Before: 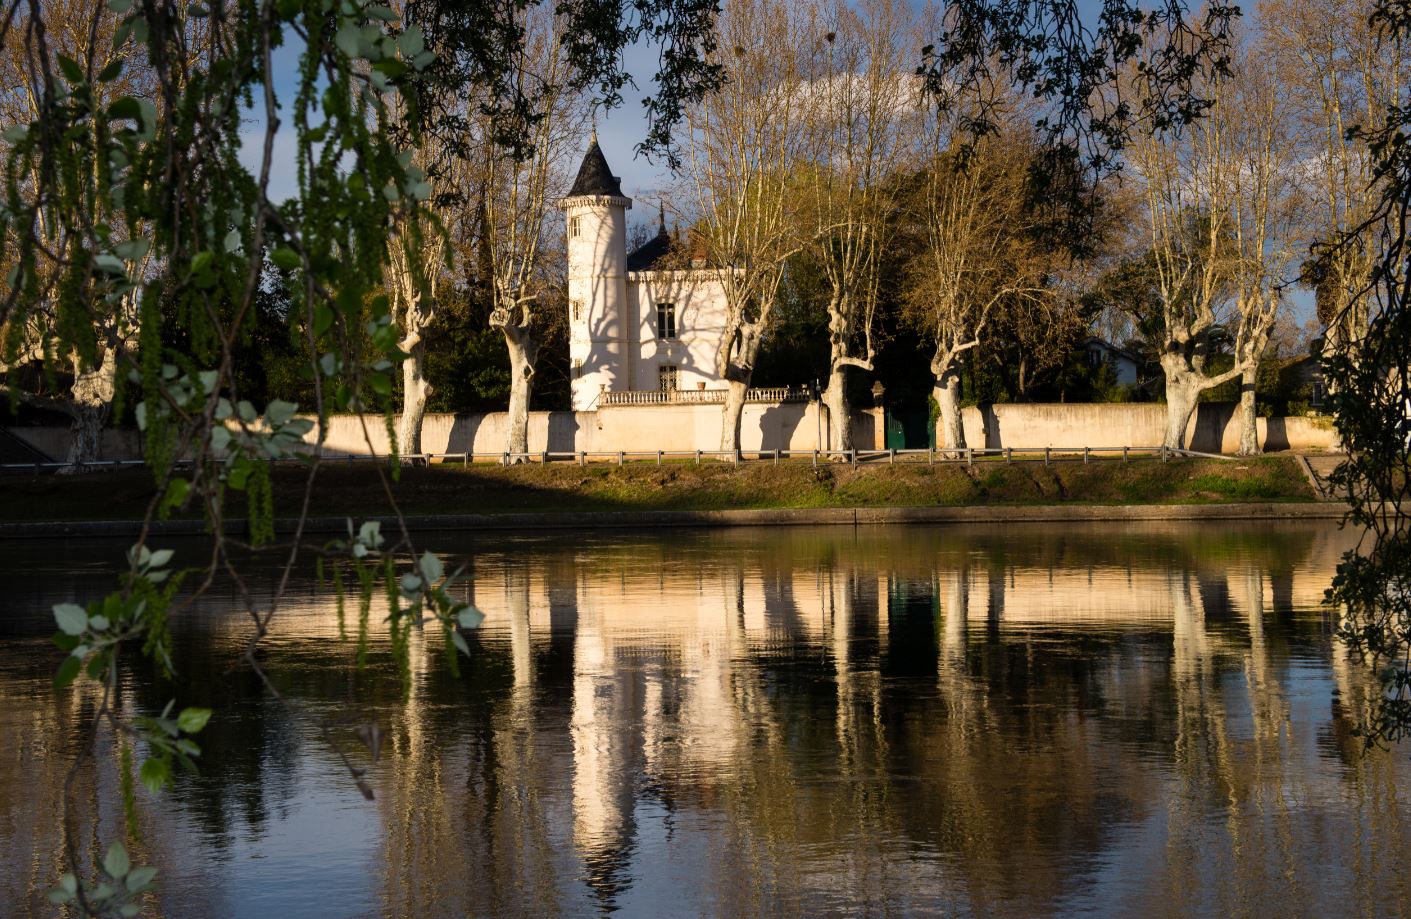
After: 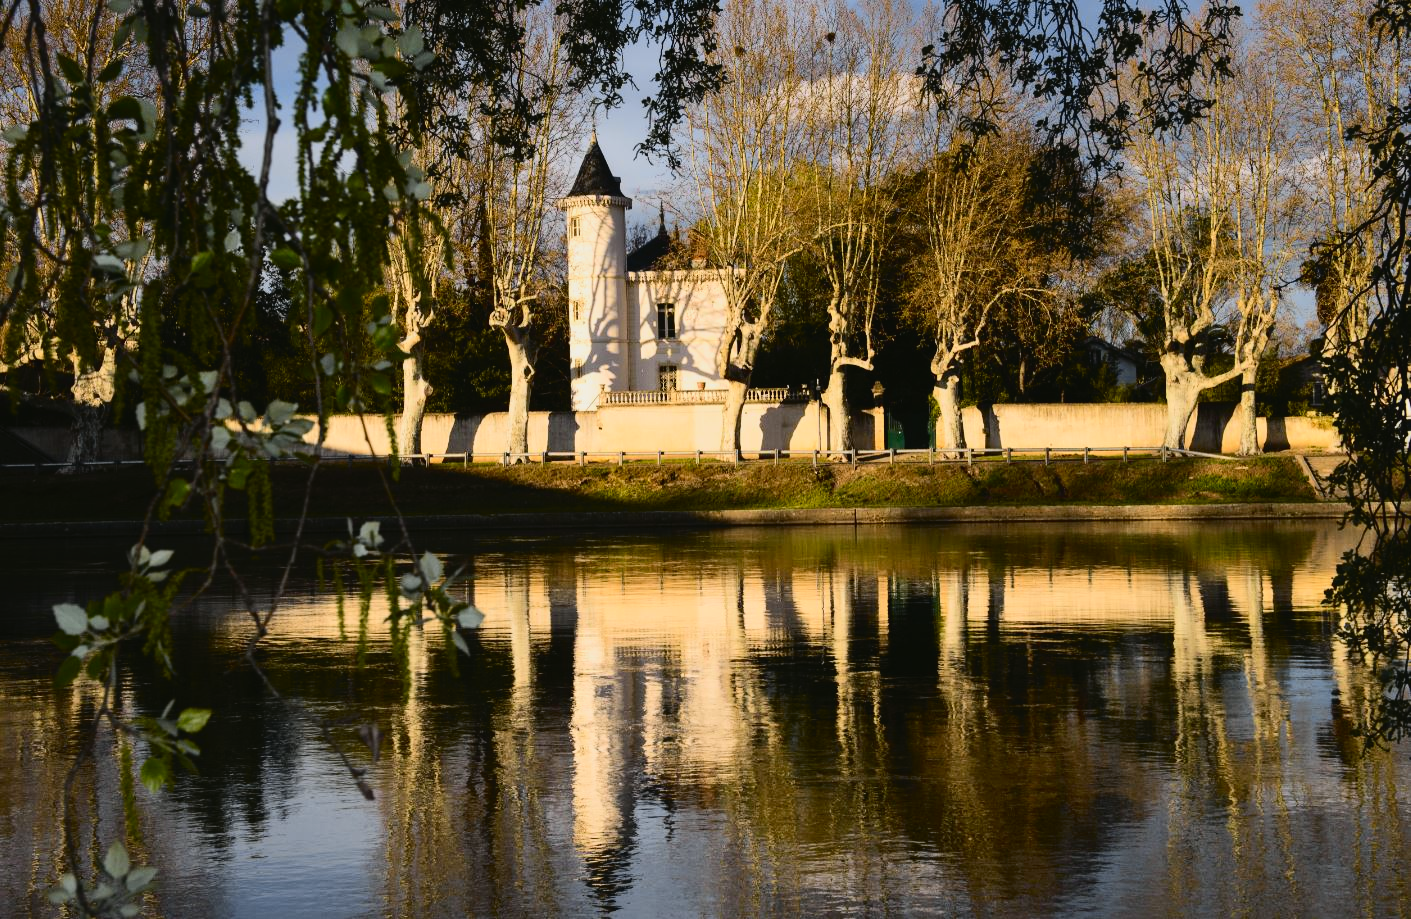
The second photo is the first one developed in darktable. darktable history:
tone curve: curves: ch0 [(0, 0.03) (0.113, 0.087) (0.207, 0.184) (0.515, 0.612) (0.712, 0.793) (1, 0.946)]; ch1 [(0, 0) (0.172, 0.123) (0.317, 0.279) (0.407, 0.401) (0.476, 0.482) (0.505, 0.499) (0.534, 0.534) (0.632, 0.645) (0.726, 0.745) (1, 1)]; ch2 [(0, 0) (0.411, 0.424) (0.476, 0.492) (0.521, 0.524) (0.541, 0.559) (0.65, 0.699) (1, 1)], color space Lab, independent channels, preserve colors none
white balance: red 1.009, blue 1.027
